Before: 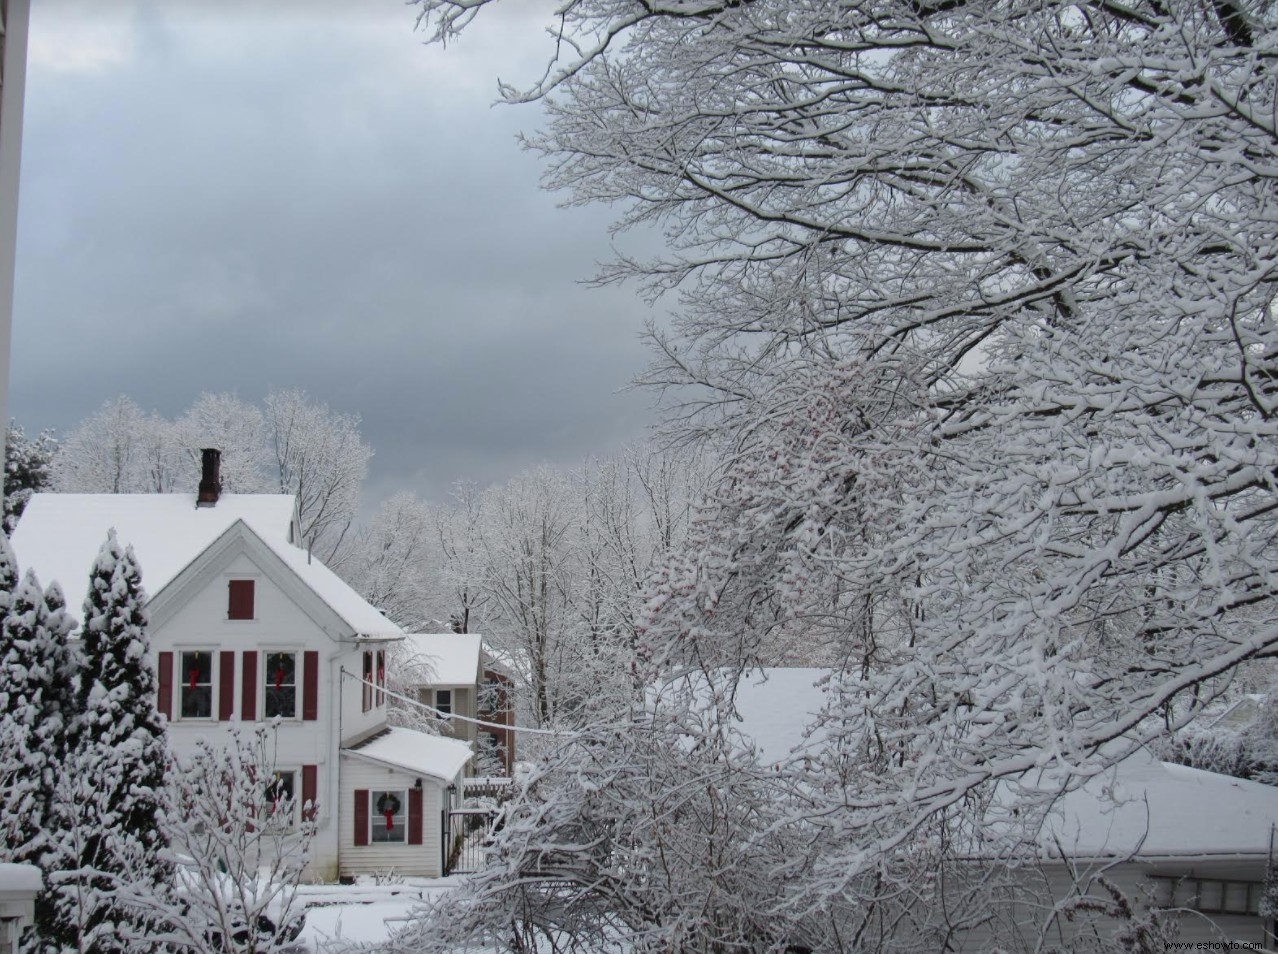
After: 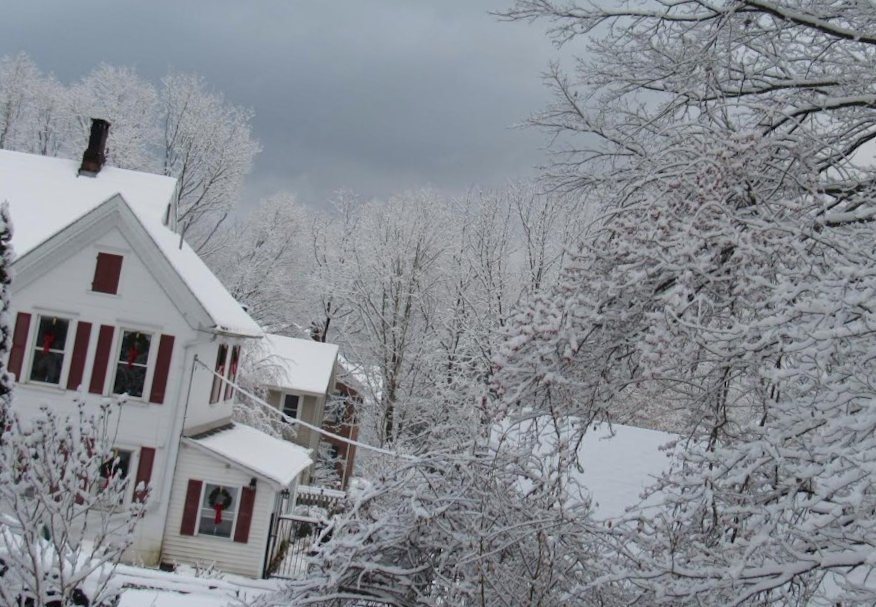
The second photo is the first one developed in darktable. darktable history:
rotate and perspective: rotation 9.12°, automatic cropping off
crop: left 13.312%, top 31.28%, right 24.627%, bottom 15.582%
